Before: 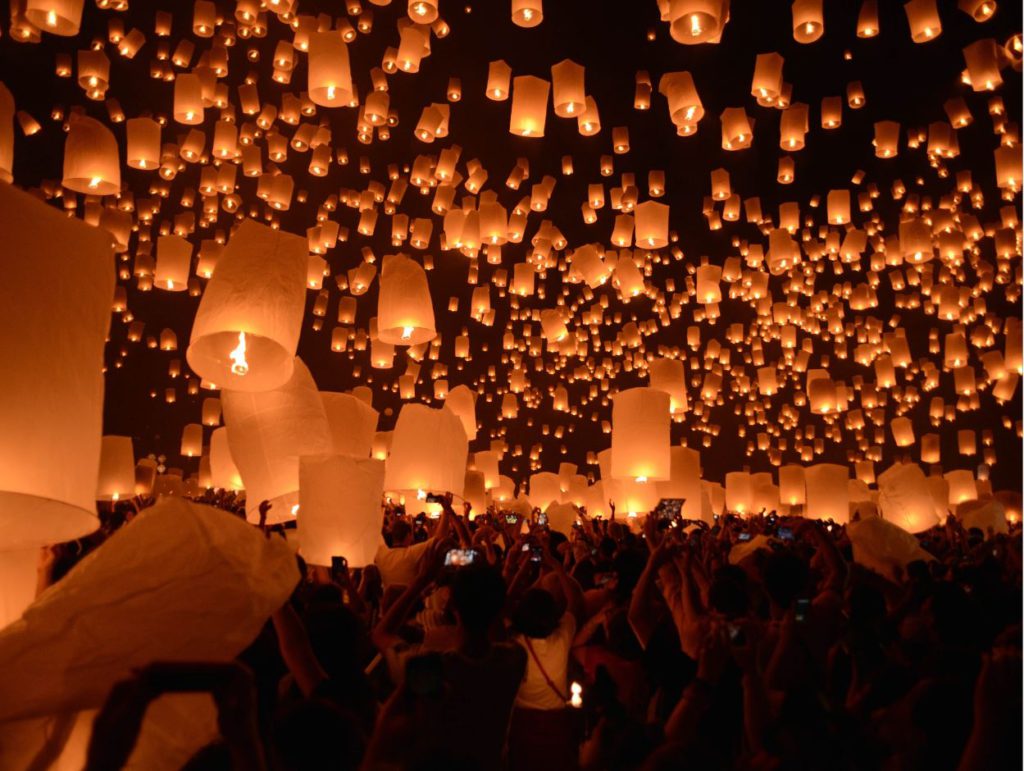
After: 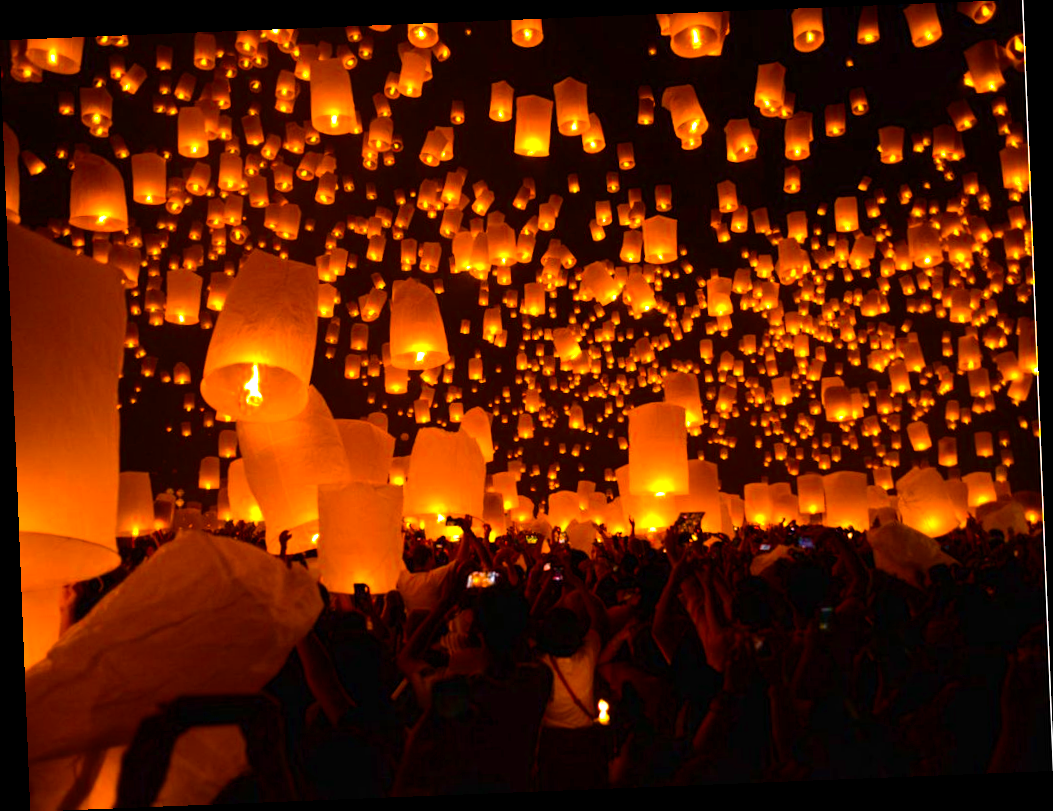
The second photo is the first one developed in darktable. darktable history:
rotate and perspective: rotation -2.29°, automatic cropping off
color balance rgb: linear chroma grading › global chroma 20%, perceptual saturation grading › global saturation 65%, perceptual saturation grading › highlights 50%, perceptual saturation grading › shadows 30%, perceptual brilliance grading › global brilliance 12%, perceptual brilliance grading › highlights 15%, global vibrance 20%
vibrance: on, module defaults
